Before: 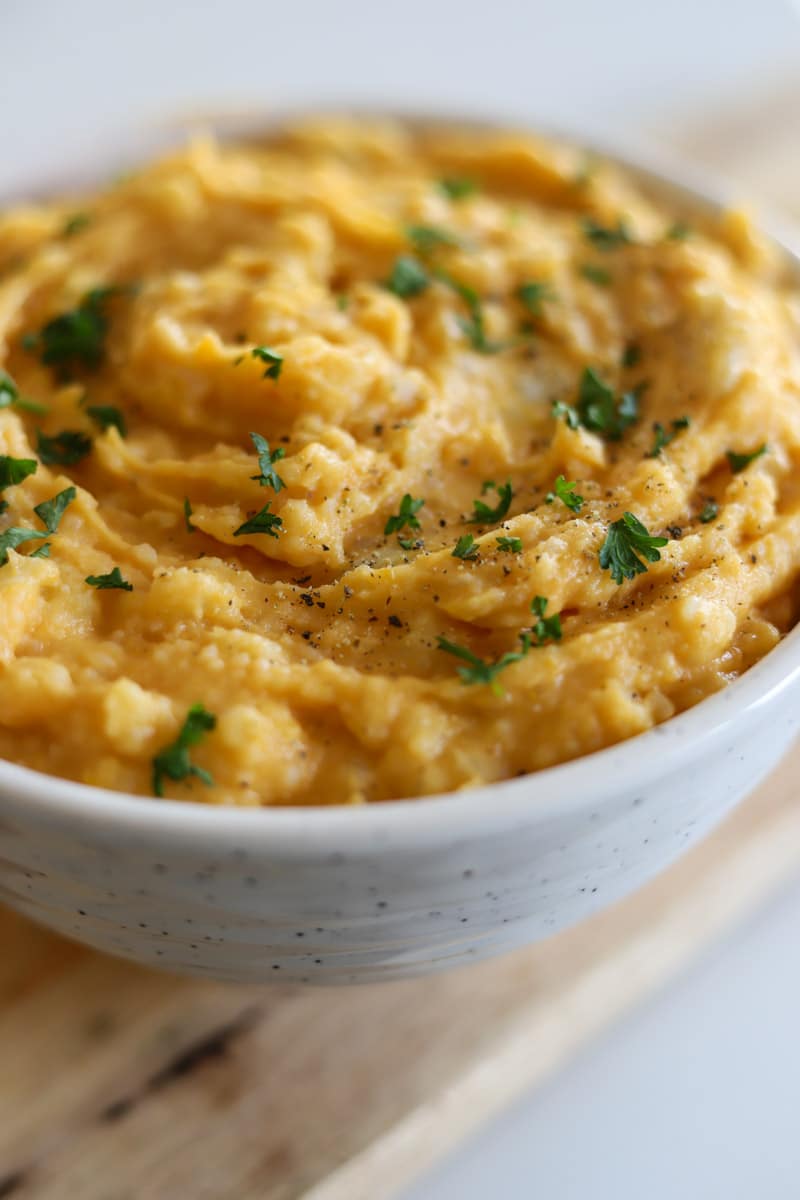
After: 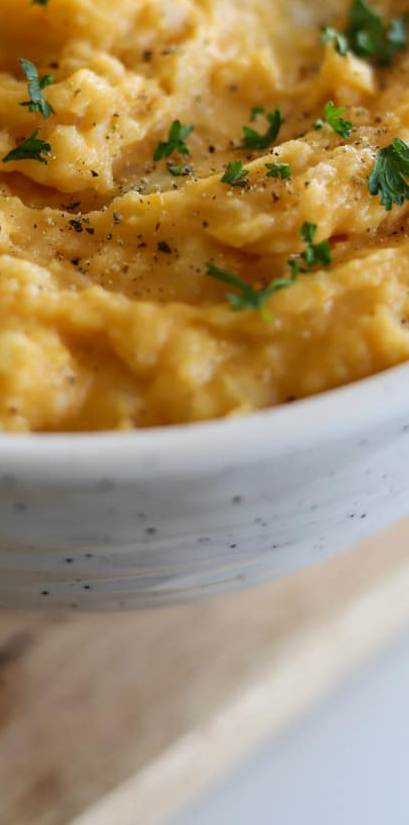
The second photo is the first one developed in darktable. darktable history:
crop and rotate: left 28.96%, top 31.203%, right 19.811%
